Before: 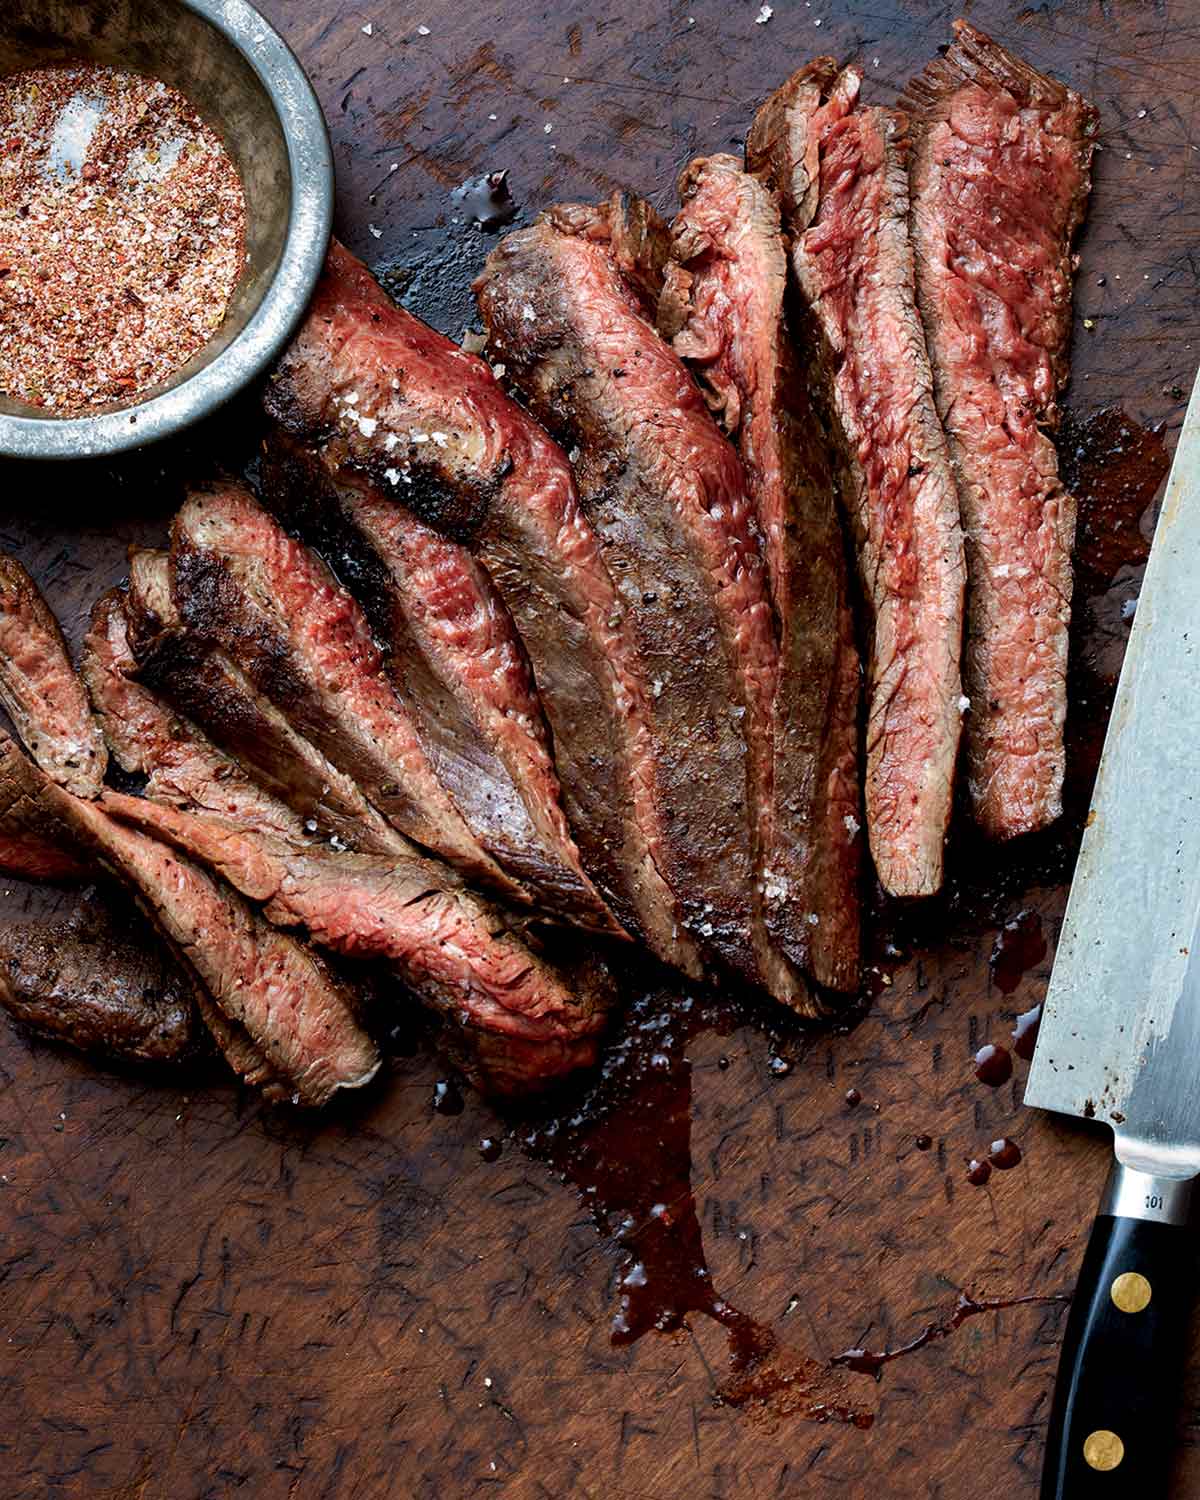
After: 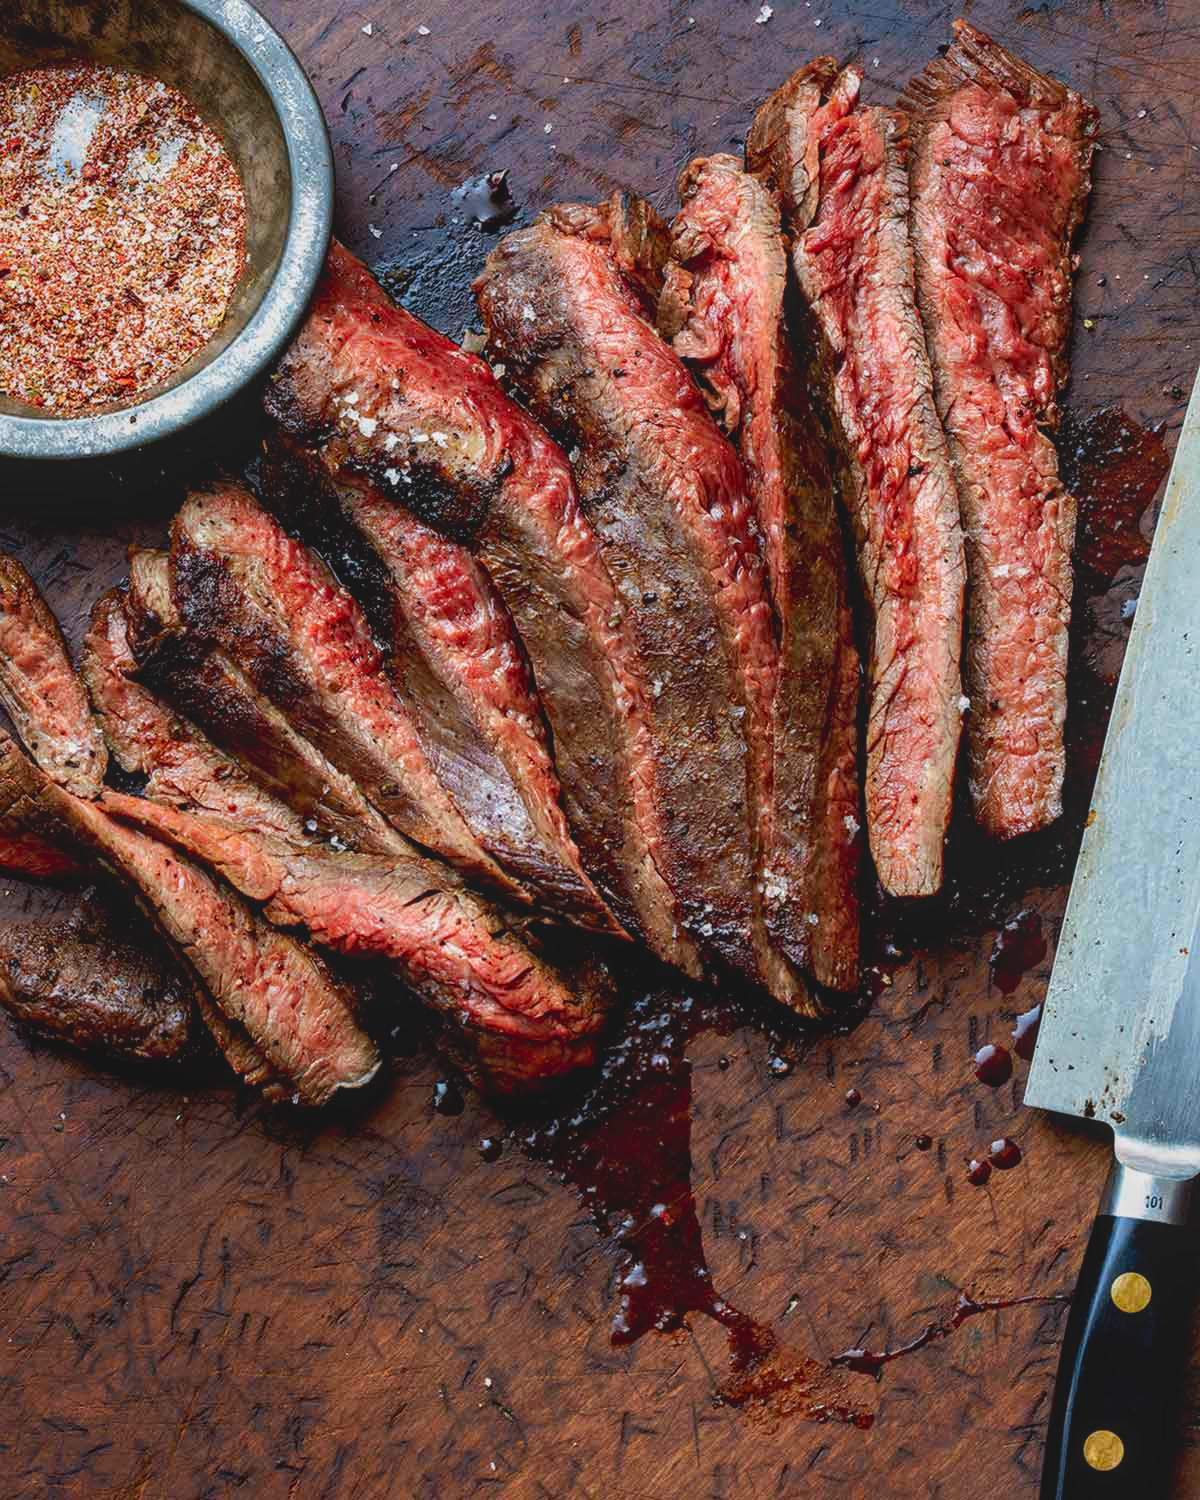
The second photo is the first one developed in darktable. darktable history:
contrast brightness saturation: contrast -0.185, saturation 0.188
local contrast: on, module defaults
